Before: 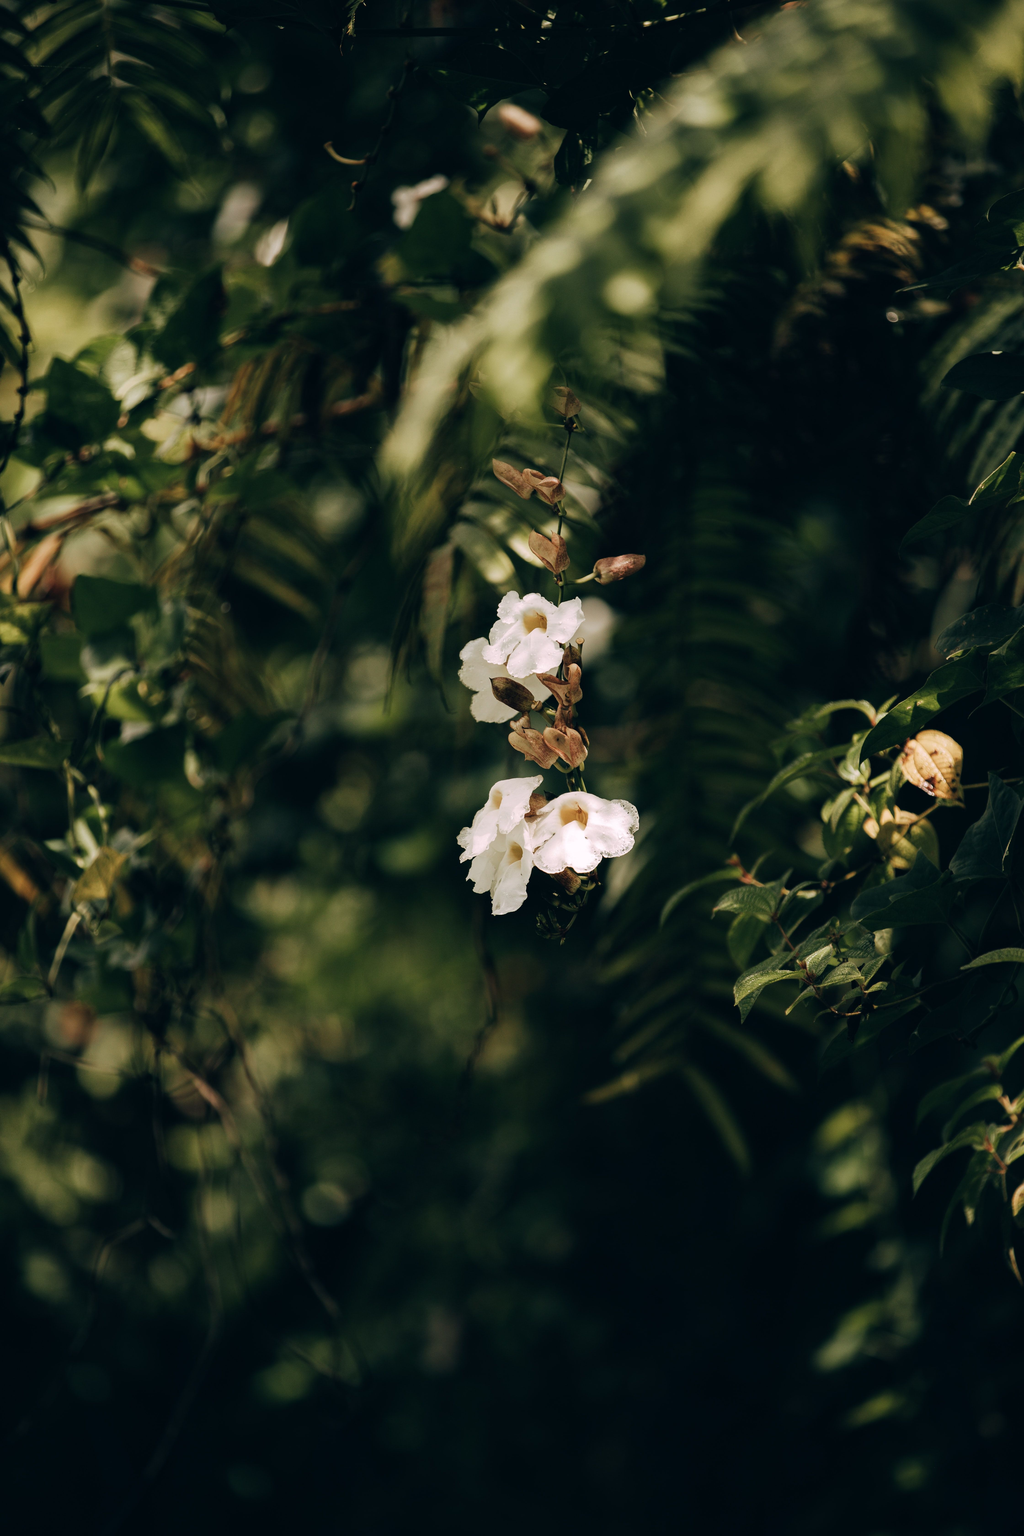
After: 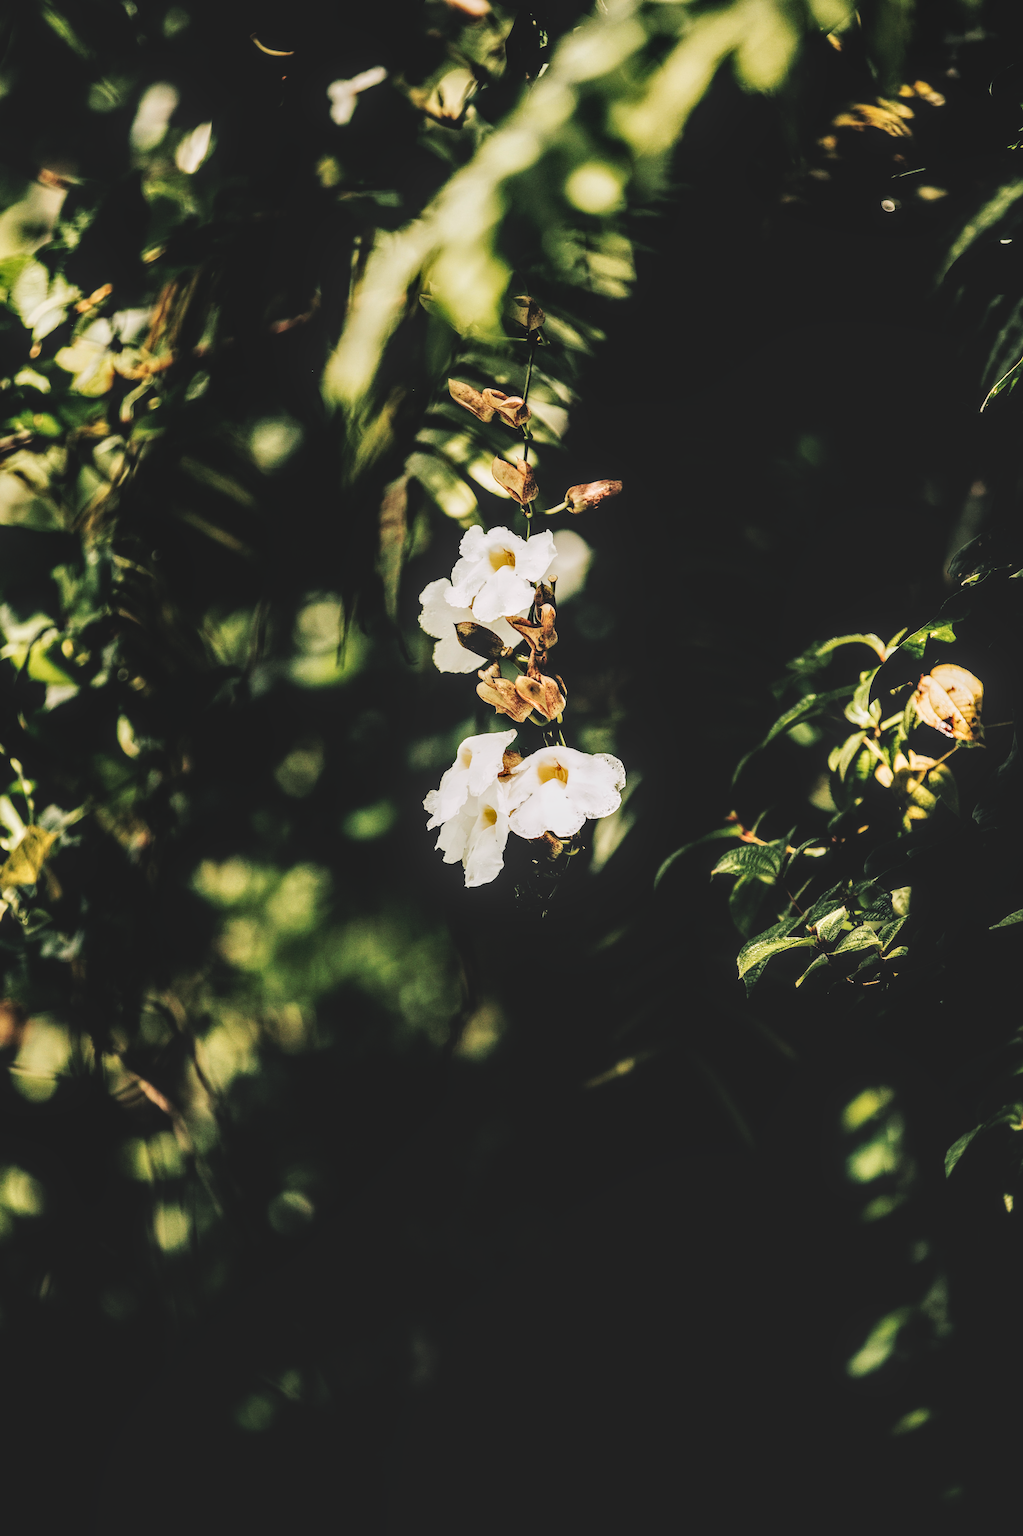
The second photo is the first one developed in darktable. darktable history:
contrast brightness saturation: contrast -0.28
local contrast: highlights 79%, shadows 56%, detail 175%, midtone range 0.428
tone curve: curves: ch0 [(0, 0) (0.003, 0.079) (0.011, 0.083) (0.025, 0.088) (0.044, 0.095) (0.069, 0.106) (0.1, 0.115) (0.136, 0.127) (0.177, 0.152) (0.224, 0.198) (0.277, 0.263) (0.335, 0.371) (0.399, 0.483) (0.468, 0.582) (0.543, 0.664) (0.623, 0.726) (0.709, 0.793) (0.801, 0.842) (0.898, 0.896) (1, 1)], preserve colors none
filmic rgb: black relative exposure -5 EV, hardness 2.88, contrast 1.2, highlights saturation mix -30%
crop and rotate: angle 1.96°, left 5.673%, top 5.673%
